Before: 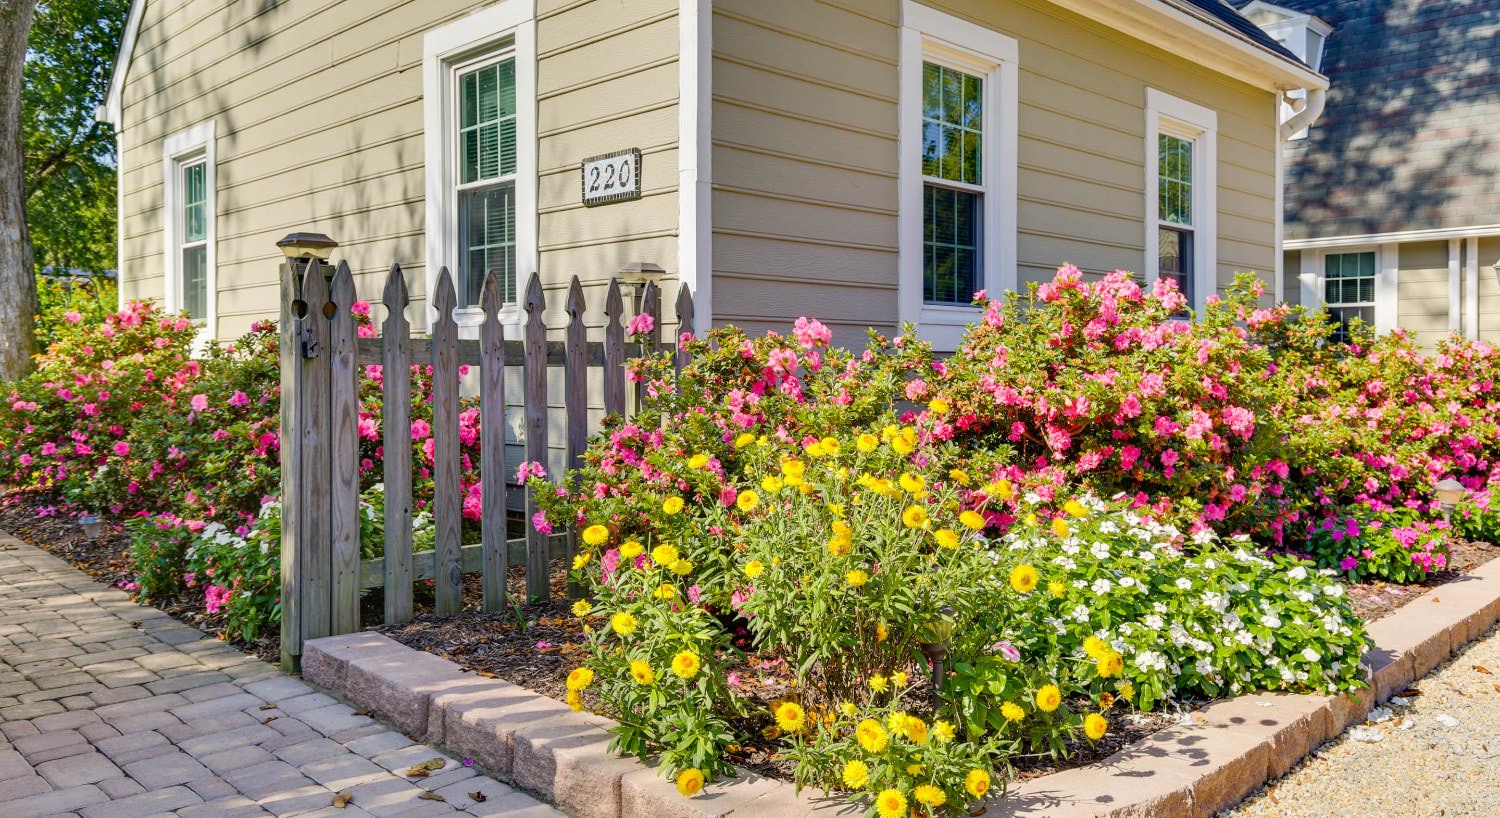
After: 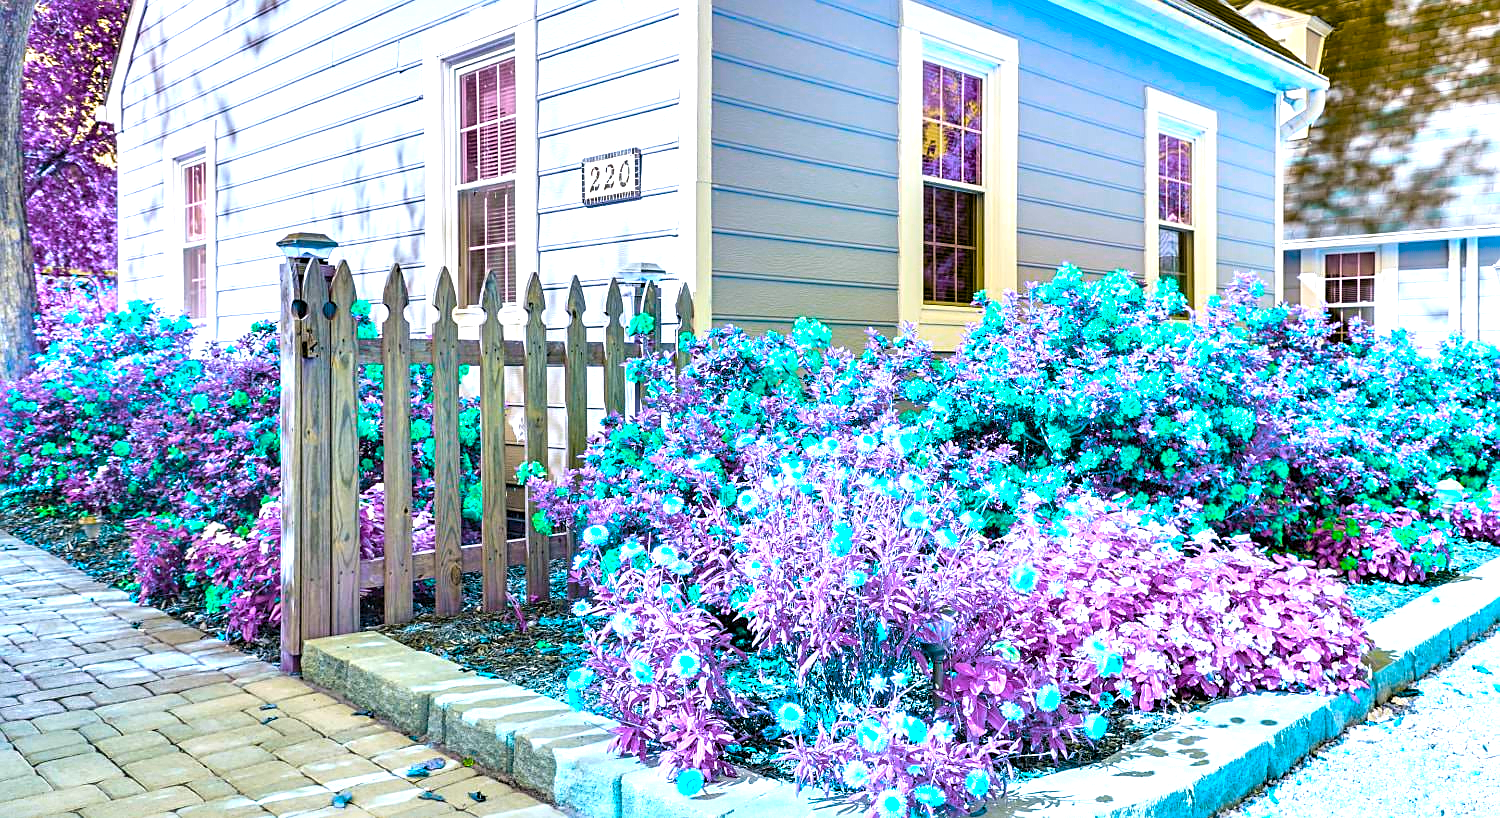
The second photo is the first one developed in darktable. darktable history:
color balance rgb: hue shift 180°, global vibrance 50%, contrast 0.32%
exposure: black level correction 0.001, exposure 1.129 EV, compensate exposure bias true, compensate highlight preservation false
sharpen: on, module defaults
